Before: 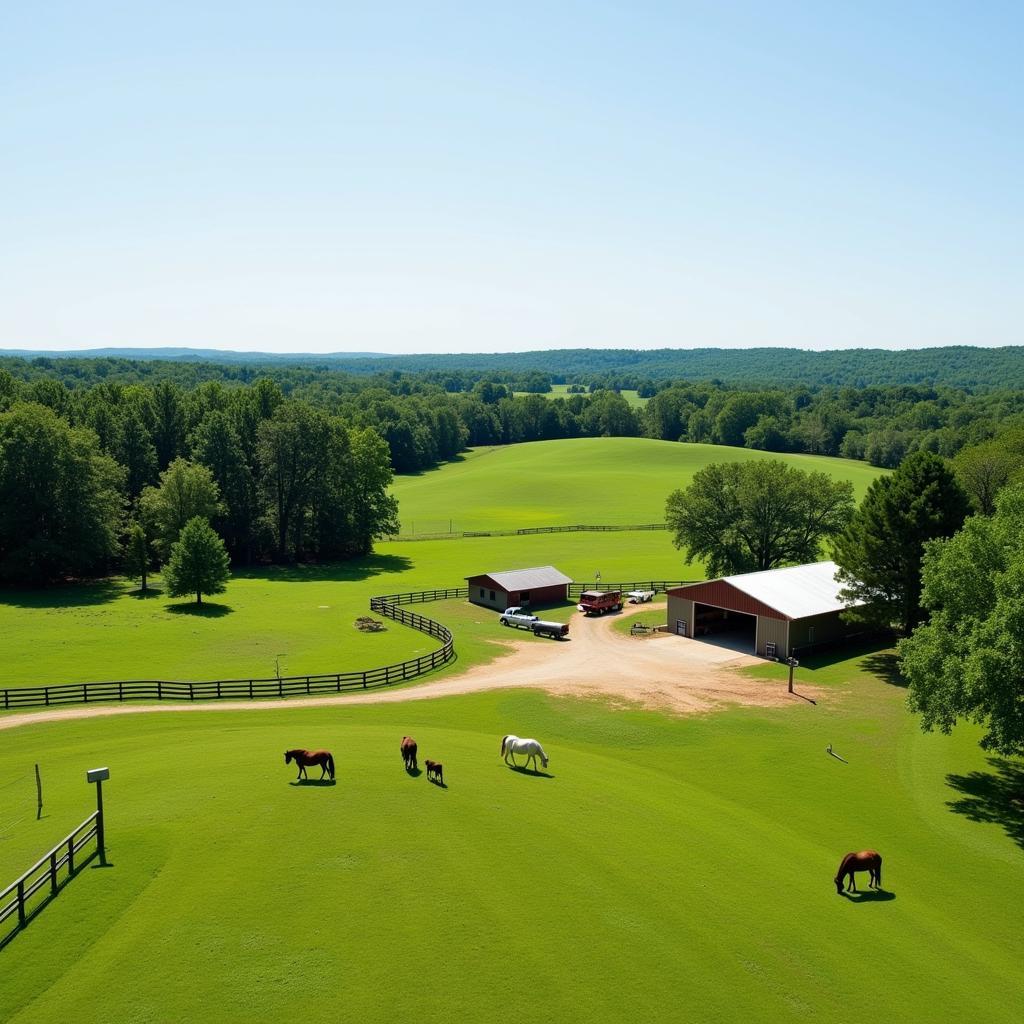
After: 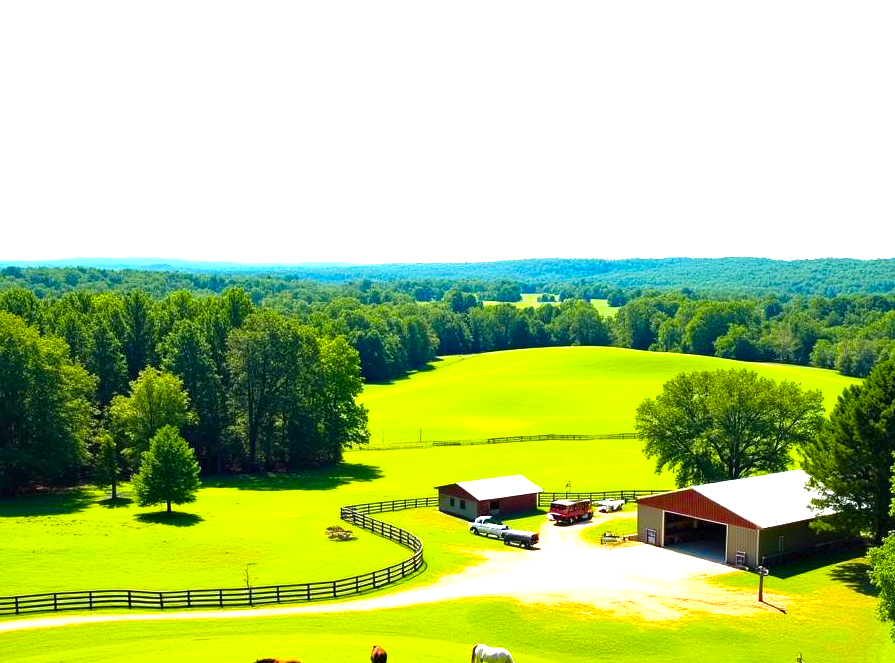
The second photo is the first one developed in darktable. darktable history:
exposure: black level correction 0, exposure 0.696 EV, compensate highlight preservation false
crop: left 2.953%, top 8.943%, right 9.641%, bottom 26.258%
color balance rgb: perceptual saturation grading › global saturation 37.283%, perceptual saturation grading › shadows 34.669%, perceptual brilliance grading › global brilliance 24.819%, global vibrance 9.815%
